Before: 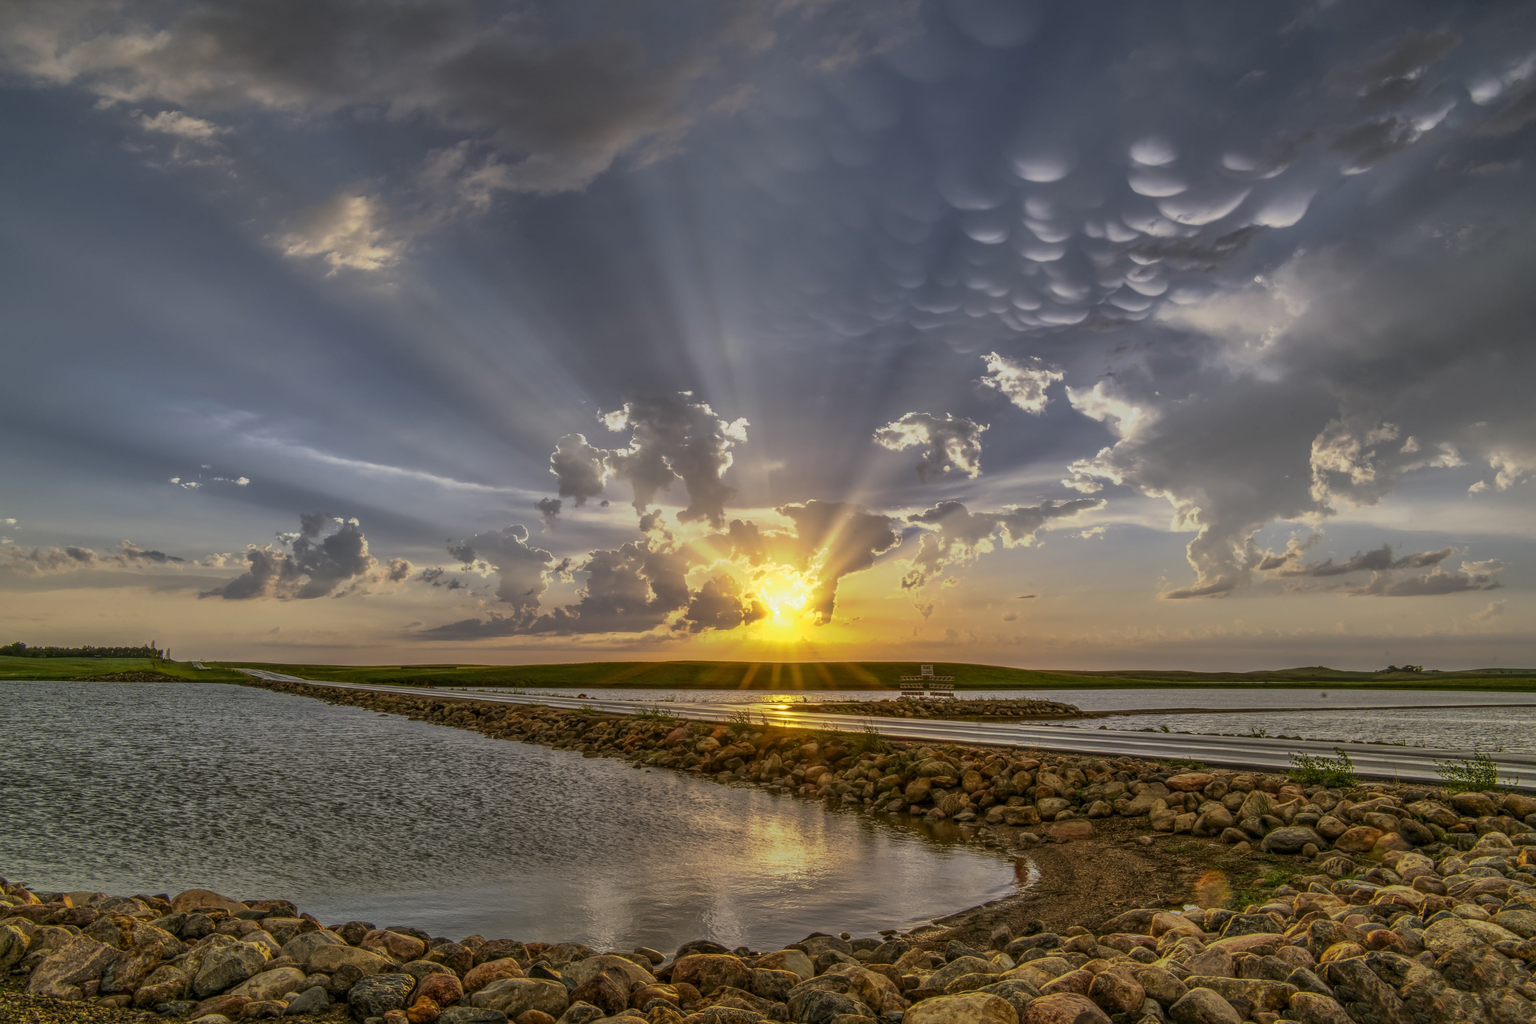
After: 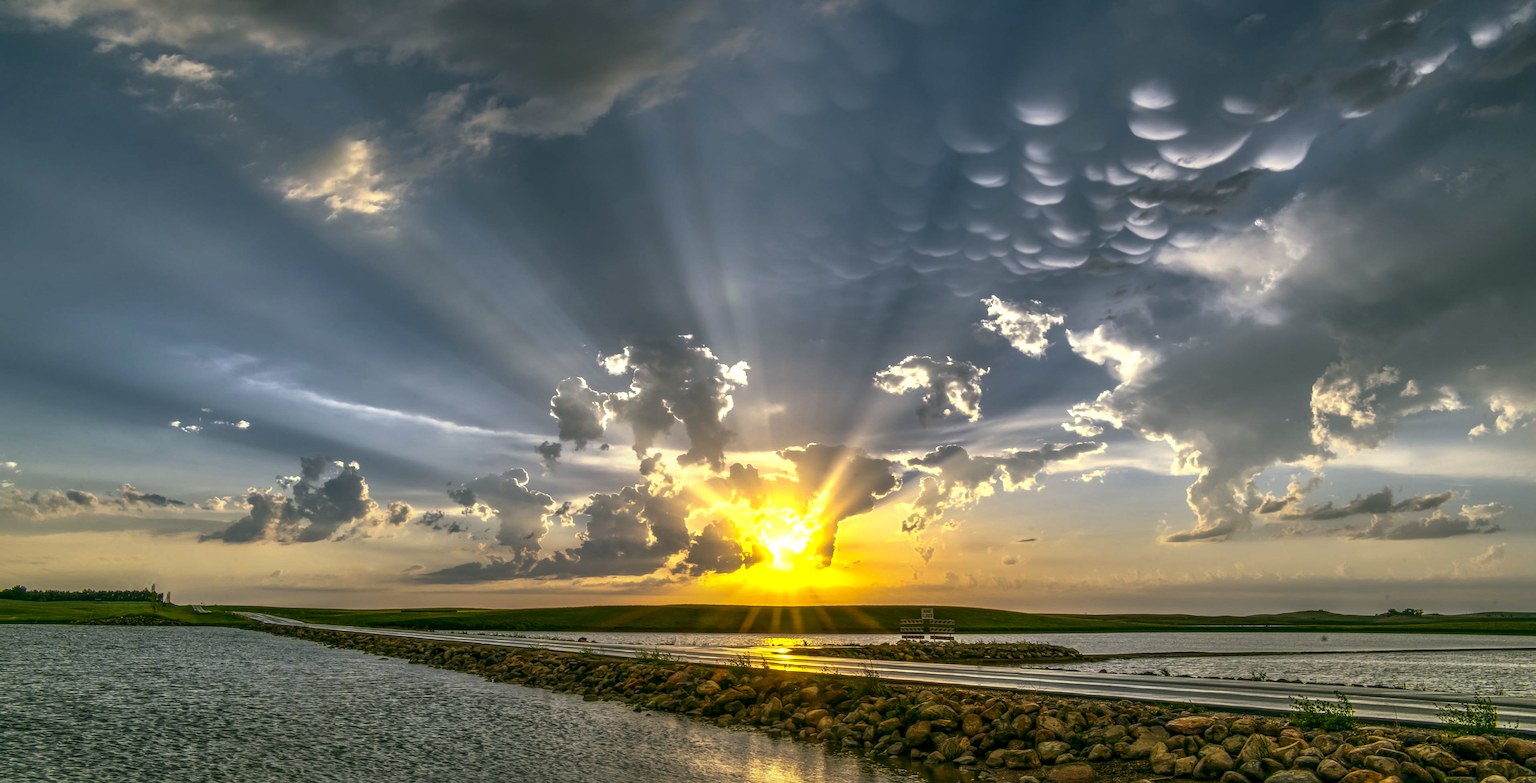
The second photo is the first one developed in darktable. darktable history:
color balance rgb: shadows lift › luminance -8.084%, shadows lift › chroma 2.108%, shadows lift › hue 166.77°, highlights gain › luminance 14.626%, global offset › luminance -0.311%, global offset › chroma 0.112%, global offset › hue 166.08°, linear chroma grading › shadows -7.604%, linear chroma grading › global chroma 9.872%, perceptual saturation grading › global saturation 0.183%, perceptual brilliance grading › global brilliance 21.226%, perceptual brilliance grading › shadows -34.66%, global vibrance 20%
crop: top 5.582%, bottom 17.903%
